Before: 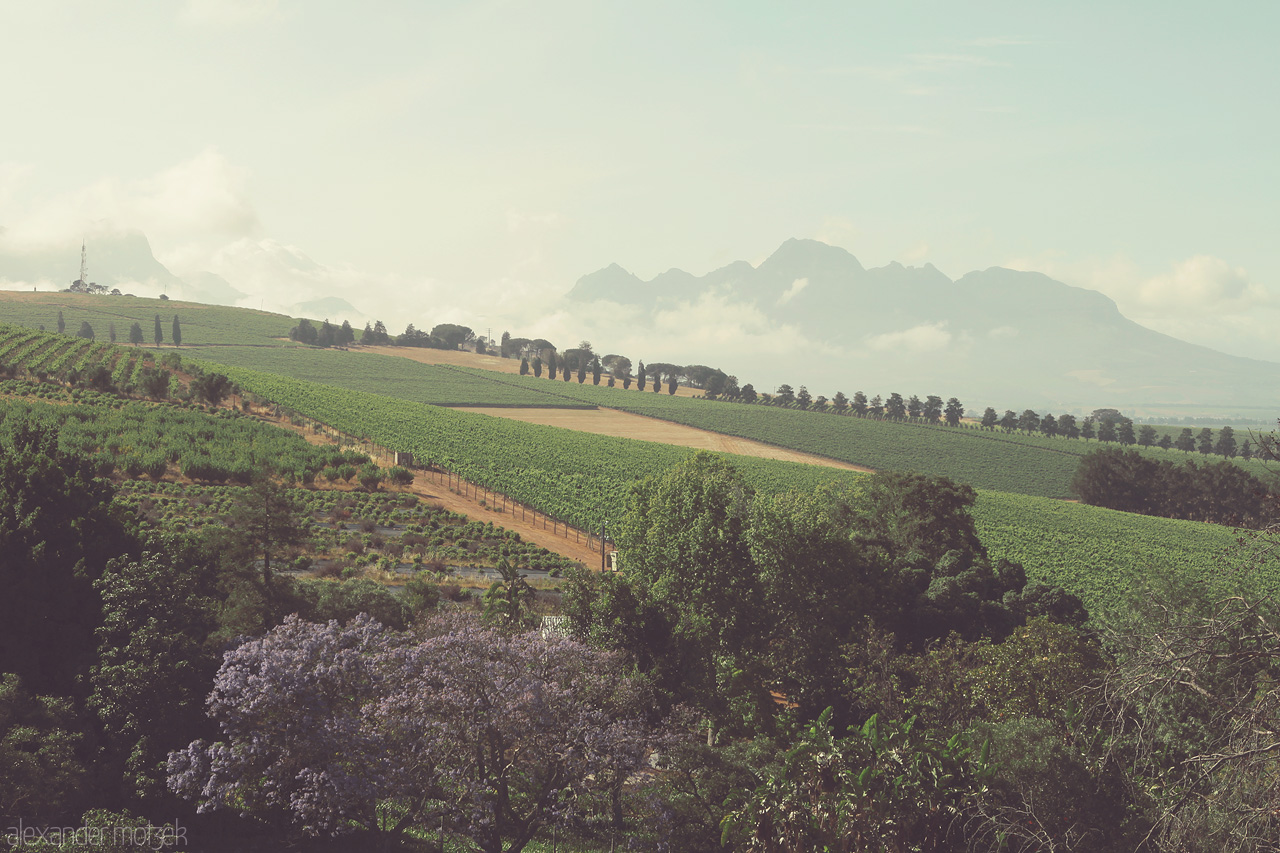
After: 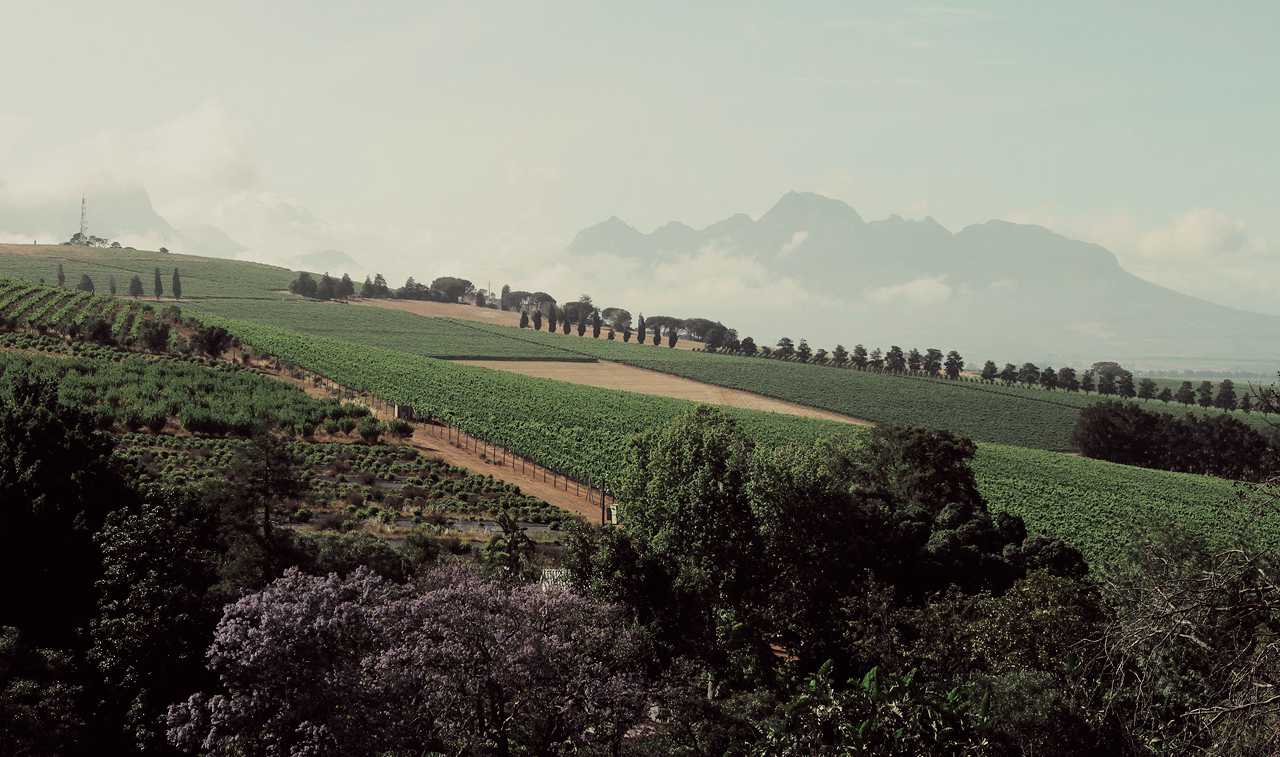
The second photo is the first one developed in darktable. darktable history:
crop and rotate: top 5.609%, bottom 5.609%
filmic rgb: black relative exposure -4 EV, white relative exposure 3 EV, hardness 3.02, contrast 1.5
exposure: black level correction 0.011, exposure -0.478 EV, compensate highlight preservation false
tone curve: curves: ch0 [(0, 0) (0.253, 0.237) (1, 1)]; ch1 [(0, 0) (0.411, 0.385) (0.502, 0.506) (0.557, 0.565) (0.66, 0.683) (1, 1)]; ch2 [(0, 0) (0.394, 0.413) (0.5, 0.5) (1, 1)], color space Lab, independent channels, preserve colors none
